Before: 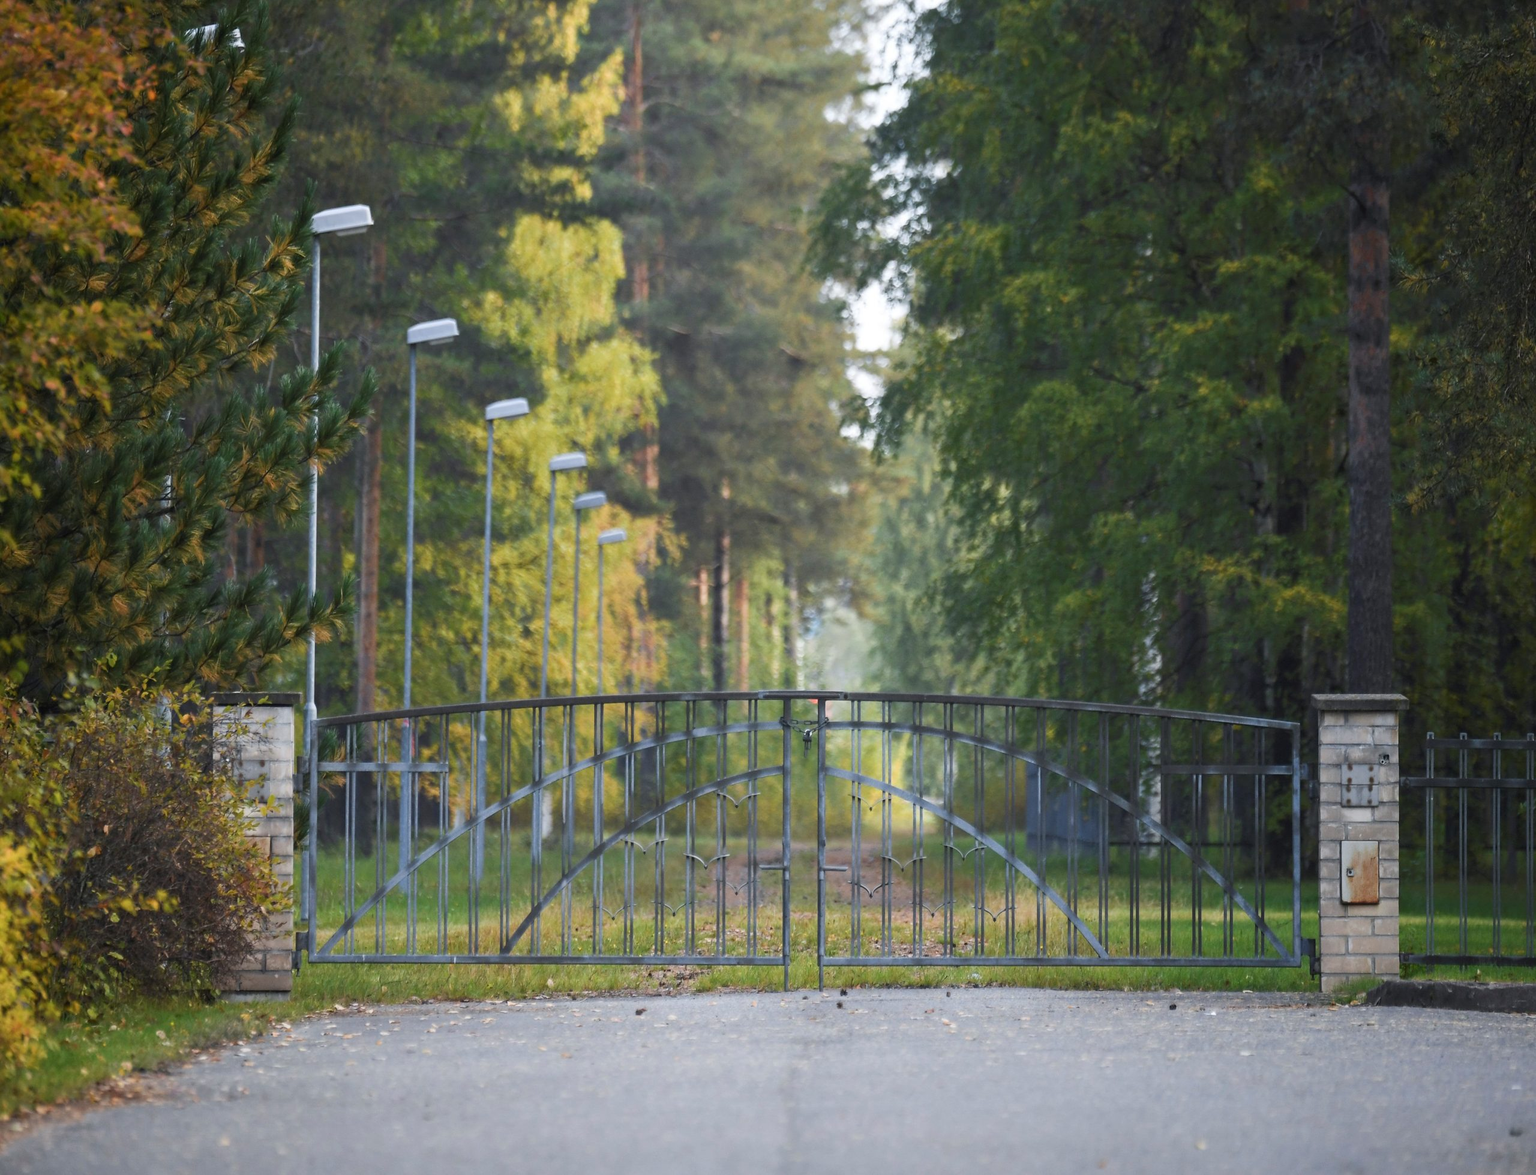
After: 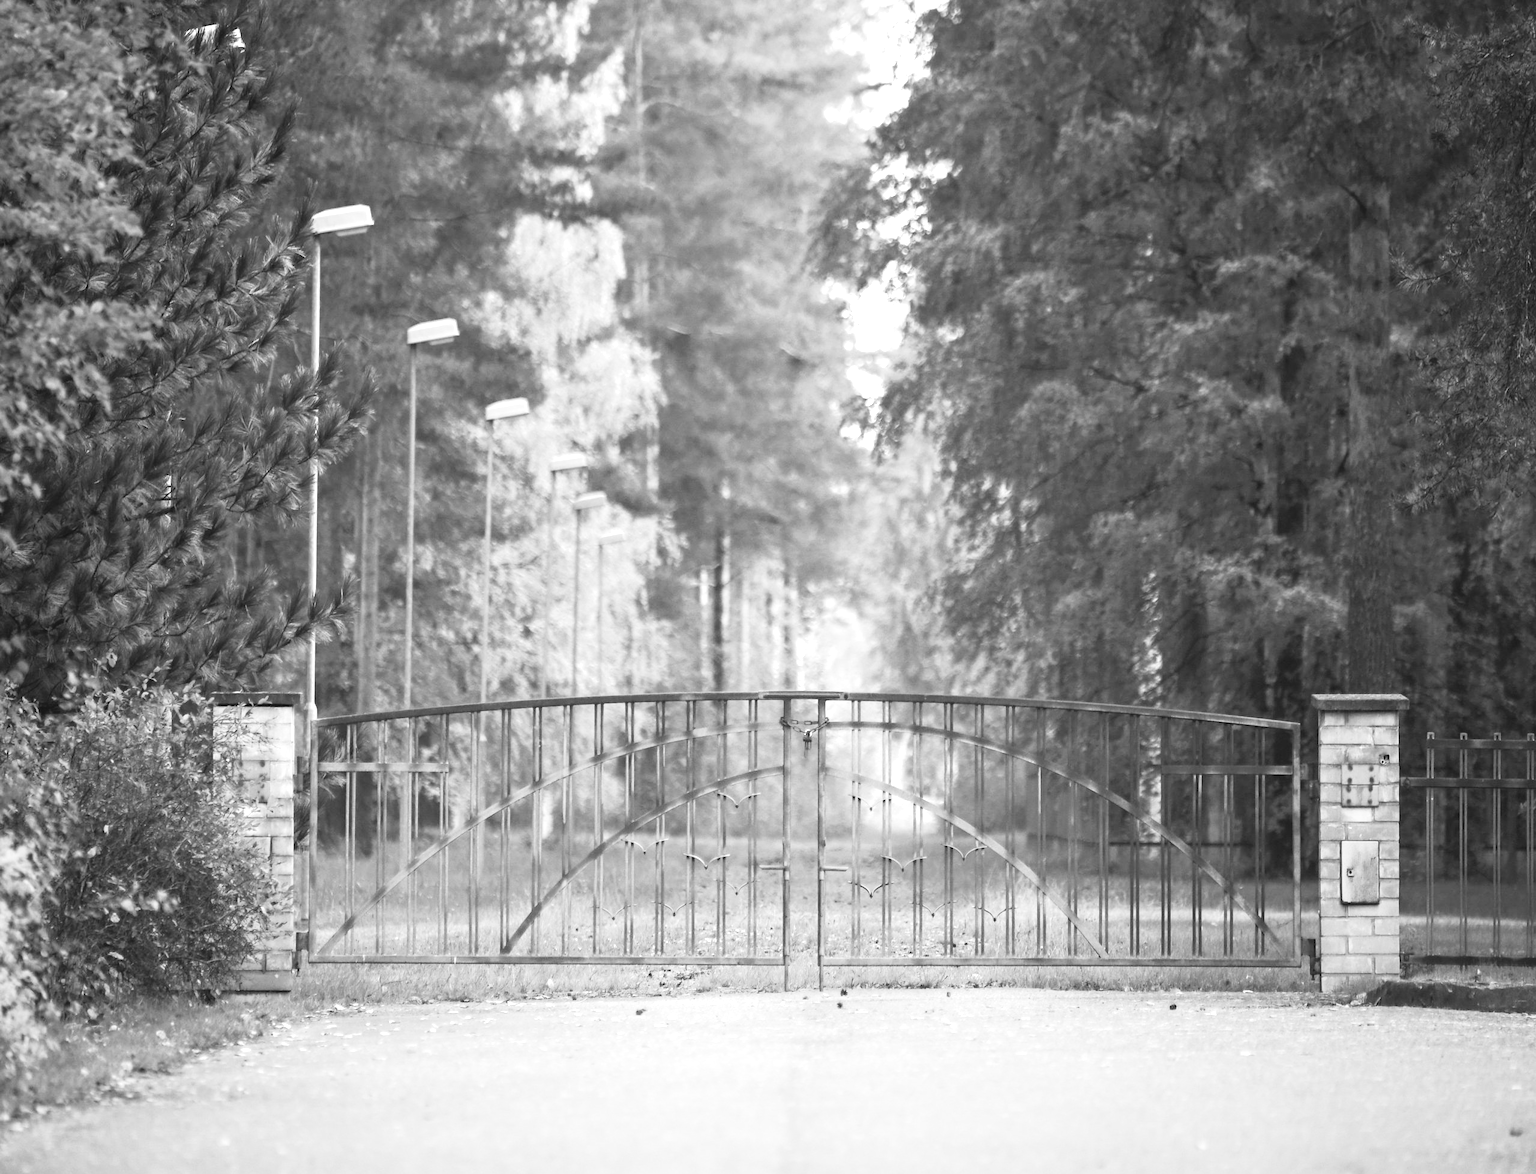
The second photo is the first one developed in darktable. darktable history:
monochrome: on, module defaults
shadows and highlights: shadows 0, highlights 40
tone curve: curves: ch0 [(0, 0.025) (0.15, 0.143) (0.452, 0.486) (0.751, 0.788) (1, 0.961)]; ch1 [(0, 0) (0.43, 0.408) (0.476, 0.469) (0.497, 0.507) (0.546, 0.571) (0.566, 0.607) (0.62, 0.657) (1, 1)]; ch2 [(0, 0) (0.386, 0.397) (0.505, 0.498) (0.547, 0.546) (0.579, 0.58) (1, 1)], color space Lab, independent channels, preserve colors none
exposure: black level correction 0, exposure 1.1 EV, compensate exposure bias true, compensate highlight preservation false
